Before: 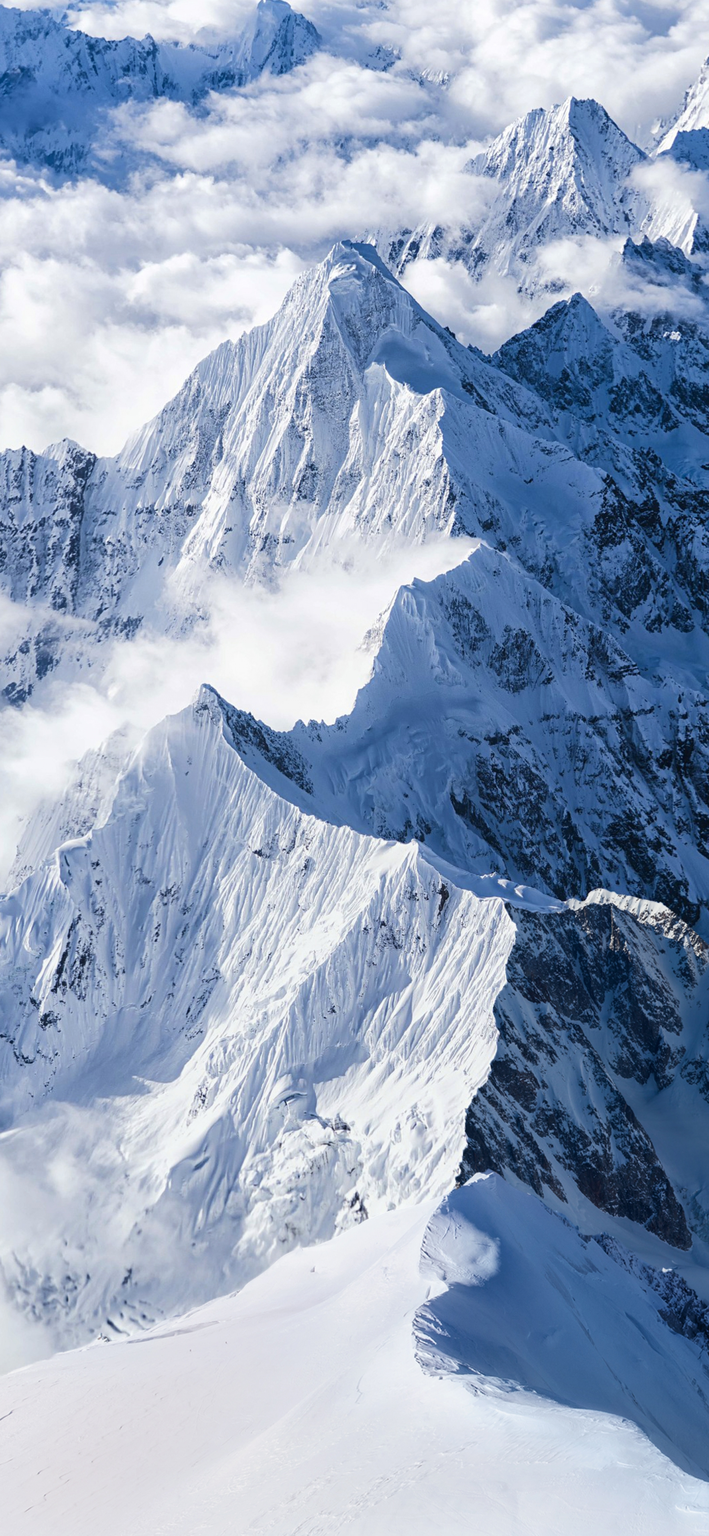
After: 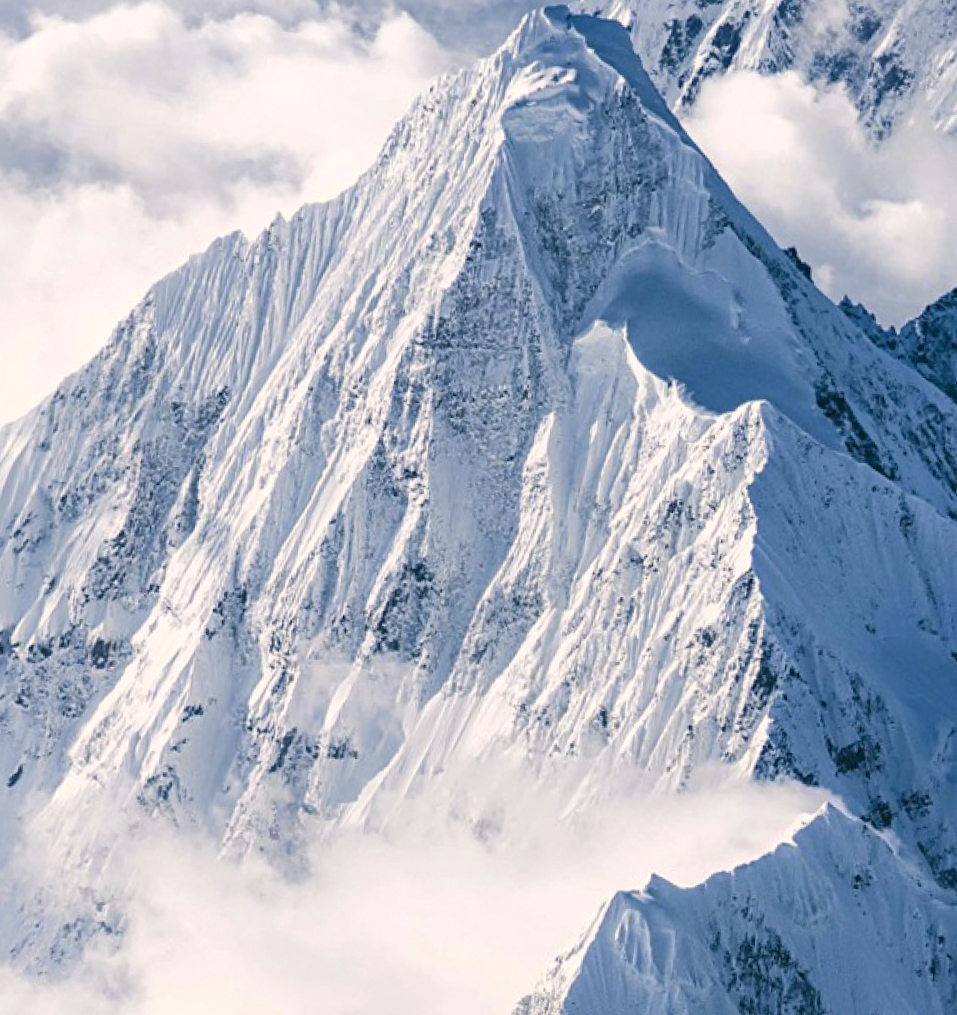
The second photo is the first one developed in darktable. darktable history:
crop: left 28.64%, top 16.832%, right 26.637%, bottom 58.055%
rotate and perspective: rotation 5.12°, automatic cropping off
color correction: highlights a* 4.02, highlights b* 4.98, shadows a* -7.55, shadows b* 4.98
